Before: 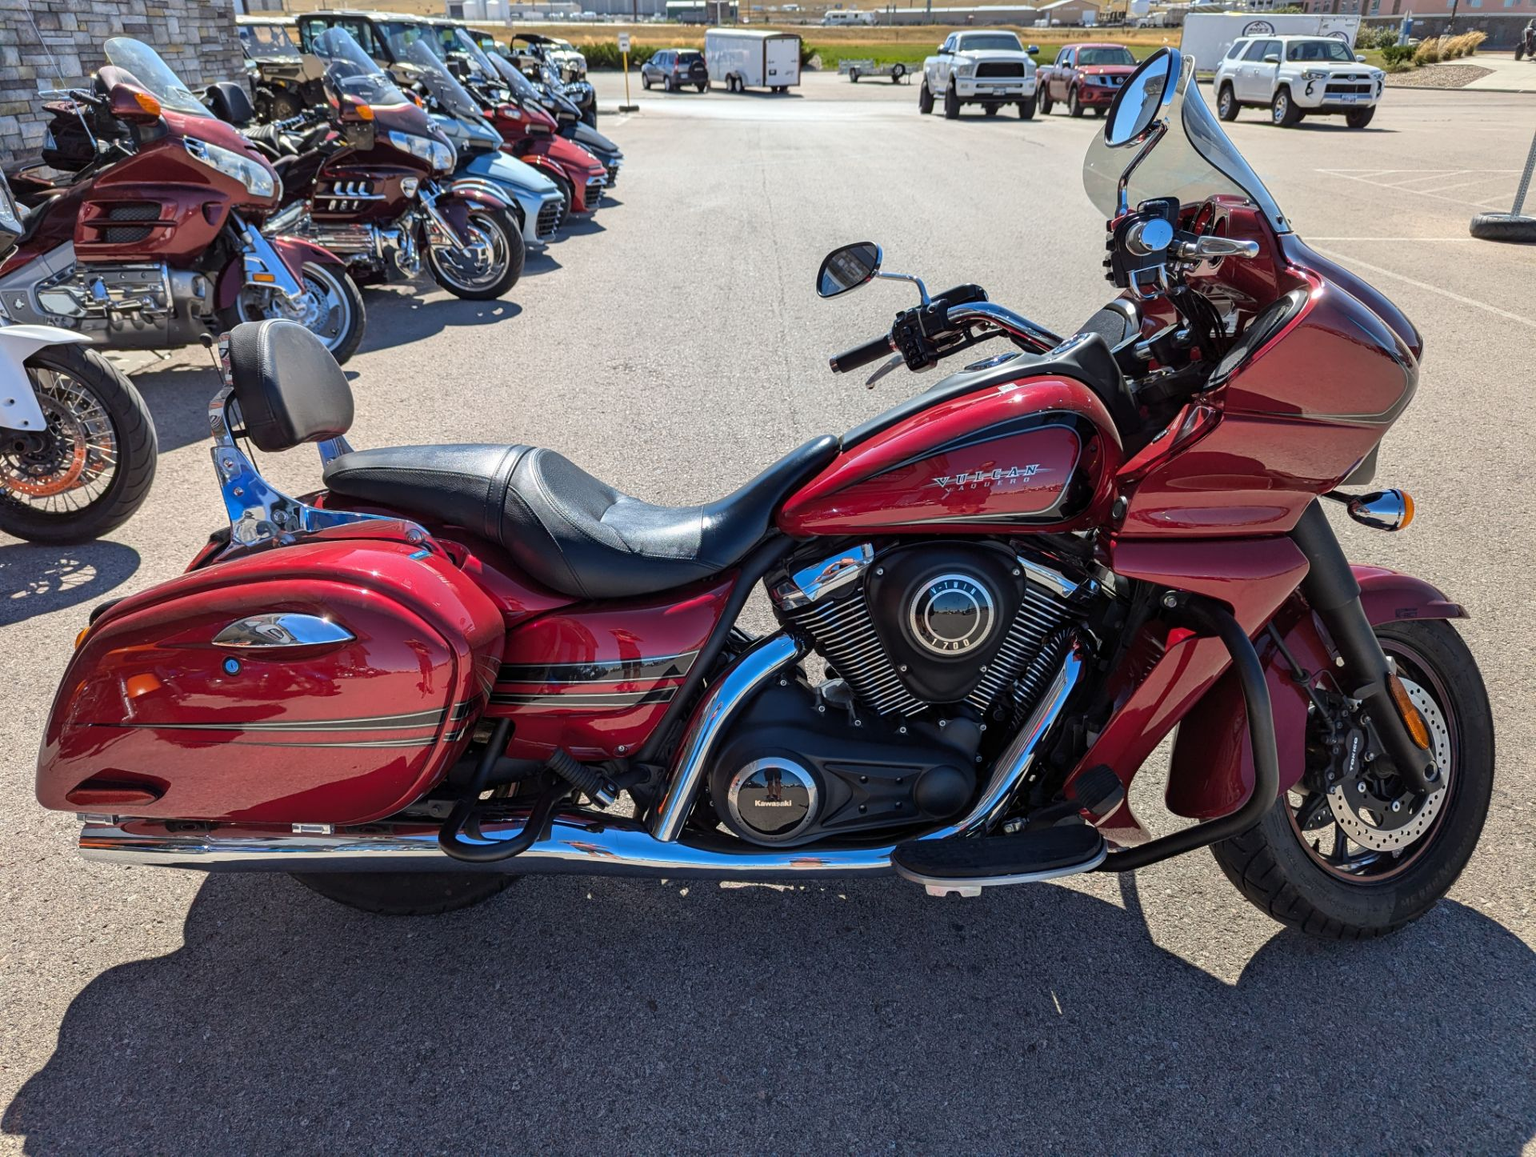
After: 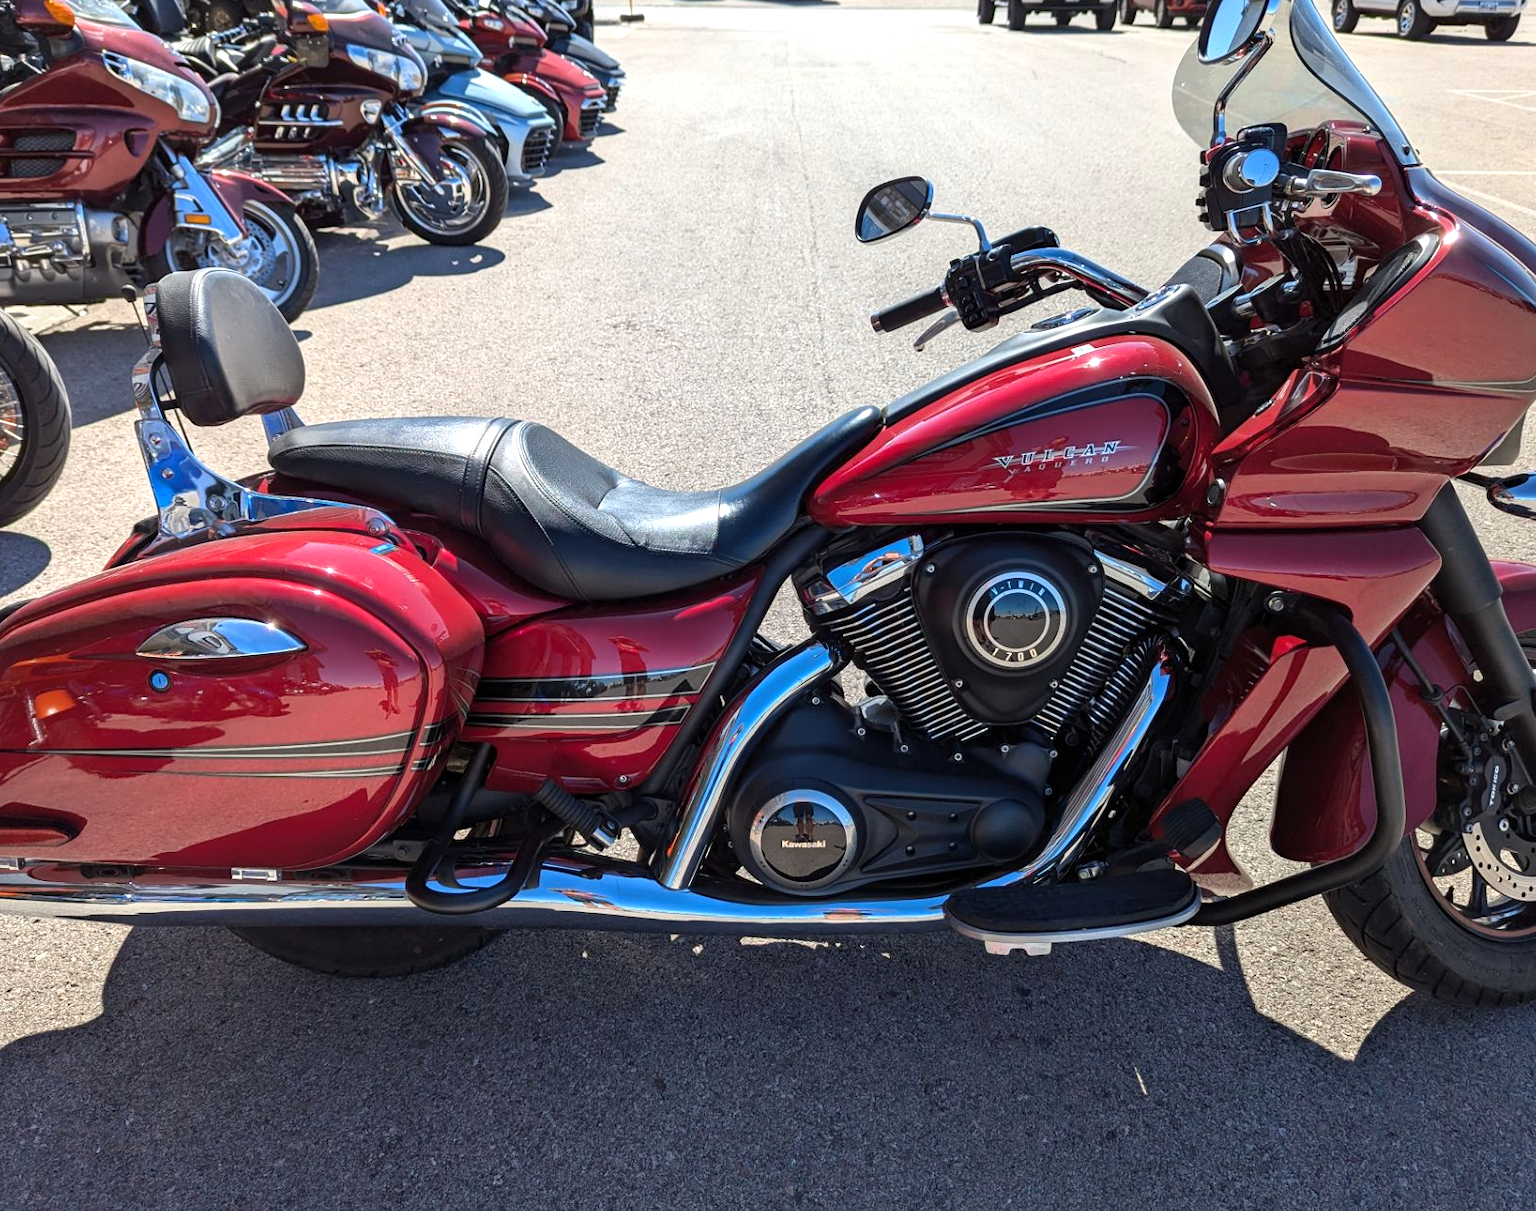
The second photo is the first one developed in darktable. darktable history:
crop: left 6.385%, top 8.145%, right 9.525%, bottom 3.783%
tone equalizer: -8 EV -0.394 EV, -7 EV -0.381 EV, -6 EV -0.313 EV, -5 EV -0.219 EV, -3 EV 0.205 EV, -2 EV 0.313 EV, -1 EV 0.364 EV, +0 EV 0.442 EV, smoothing diameter 24.79%, edges refinement/feathering 8.29, preserve details guided filter
